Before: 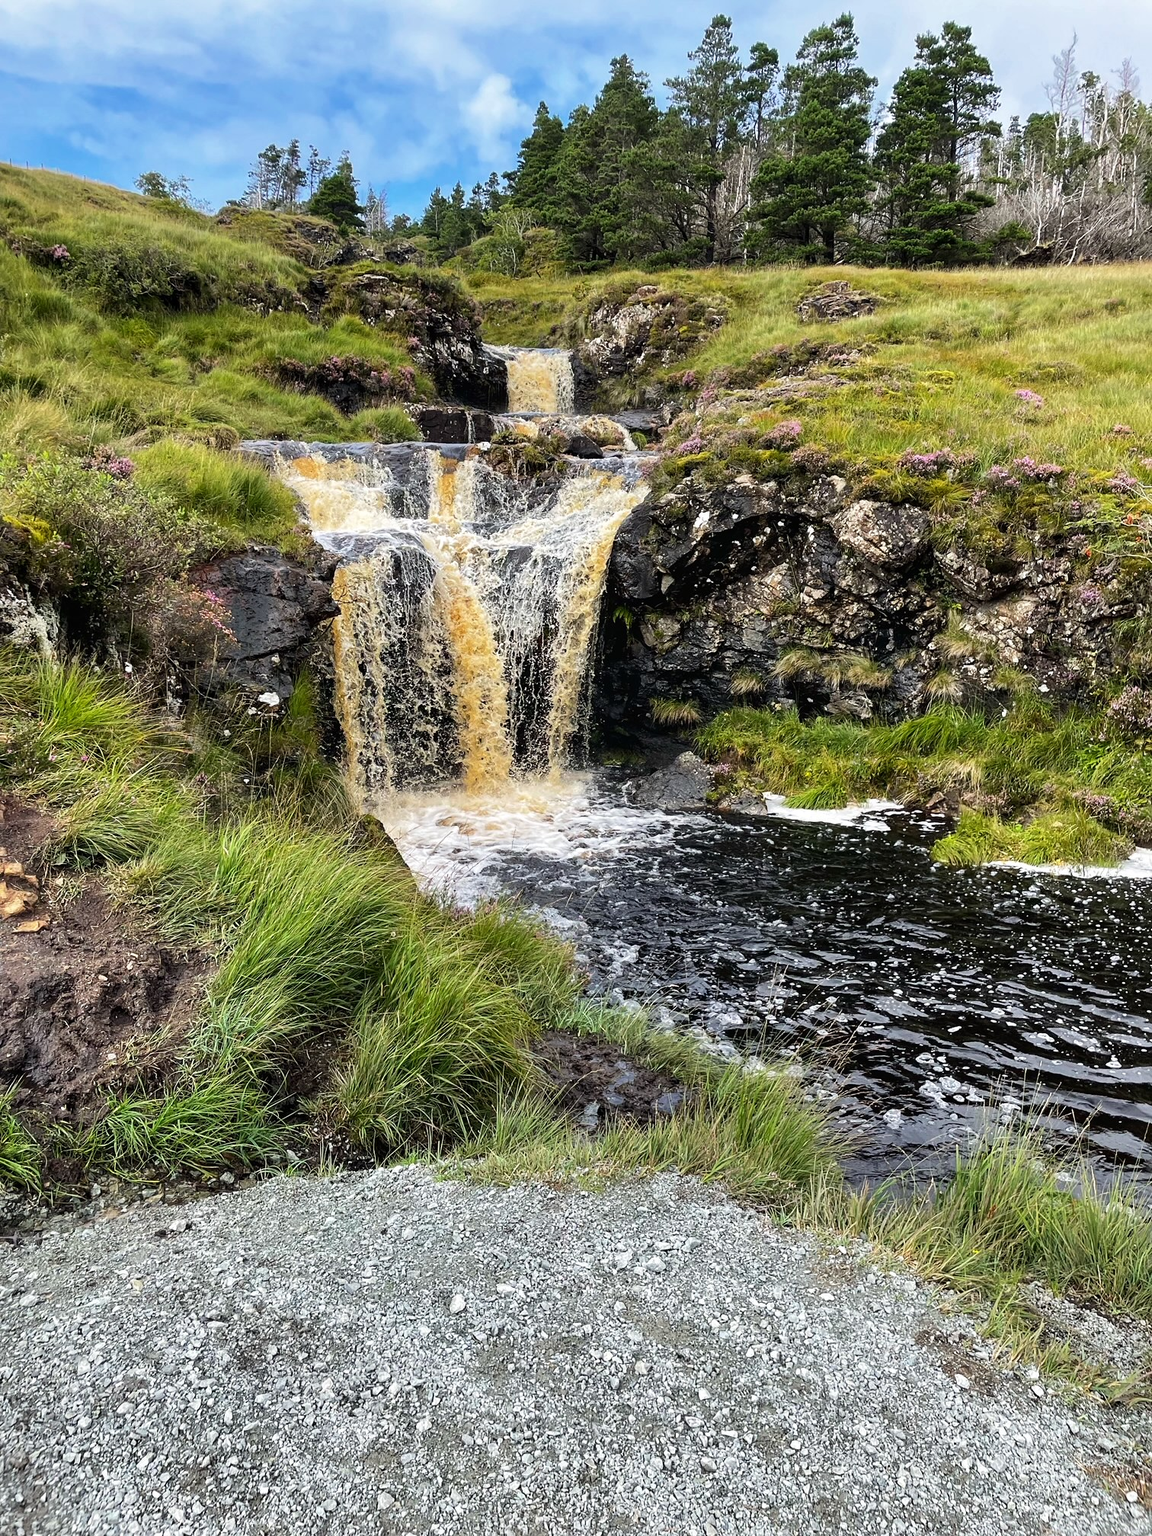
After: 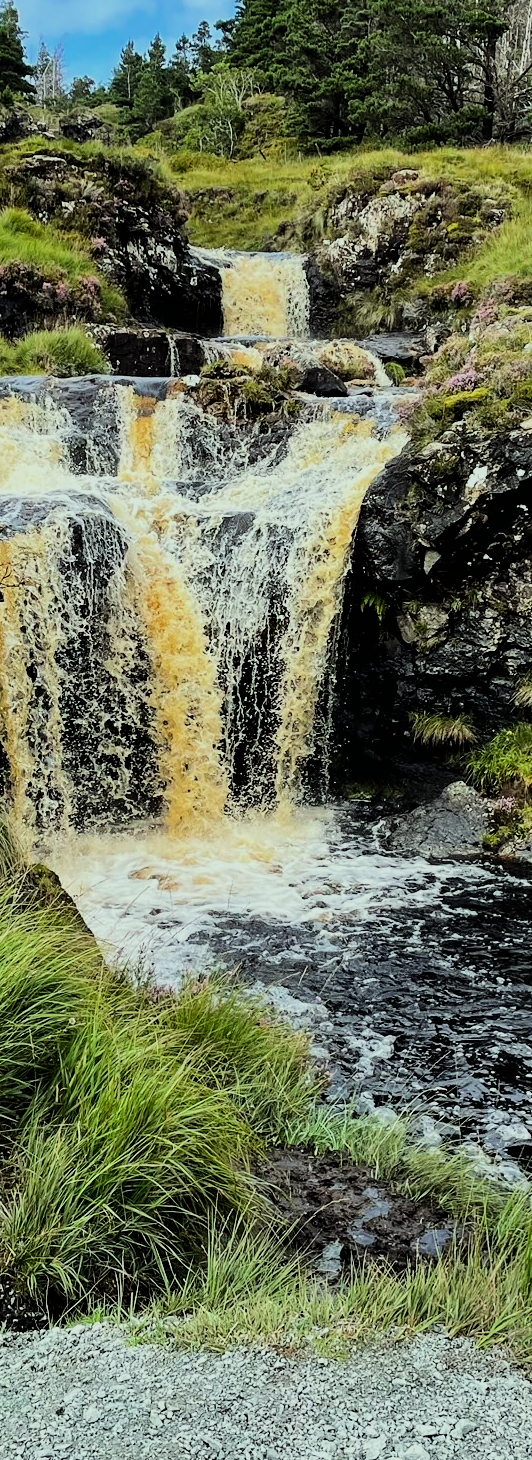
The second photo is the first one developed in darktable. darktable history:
color correction: highlights a* -8, highlights b* 3.1
tone equalizer: -8 EV -0.417 EV, -7 EV -0.389 EV, -6 EV -0.333 EV, -5 EV -0.222 EV, -3 EV 0.222 EV, -2 EV 0.333 EV, -1 EV 0.389 EV, +0 EV 0.417 EV, edges refinement/feathering 500, mask exposure compensation -1.57 EV, preserve details no
exposure: compensate highlight preservation false
crop and rotate: left 29.476%, top 10.214%, right 35.32%, bottom 17.333%
filmic rgb: black relative exposure -7.65 EV, white relative exposure 4.56 EV, hardness 3.61, color science v6 (2022)
